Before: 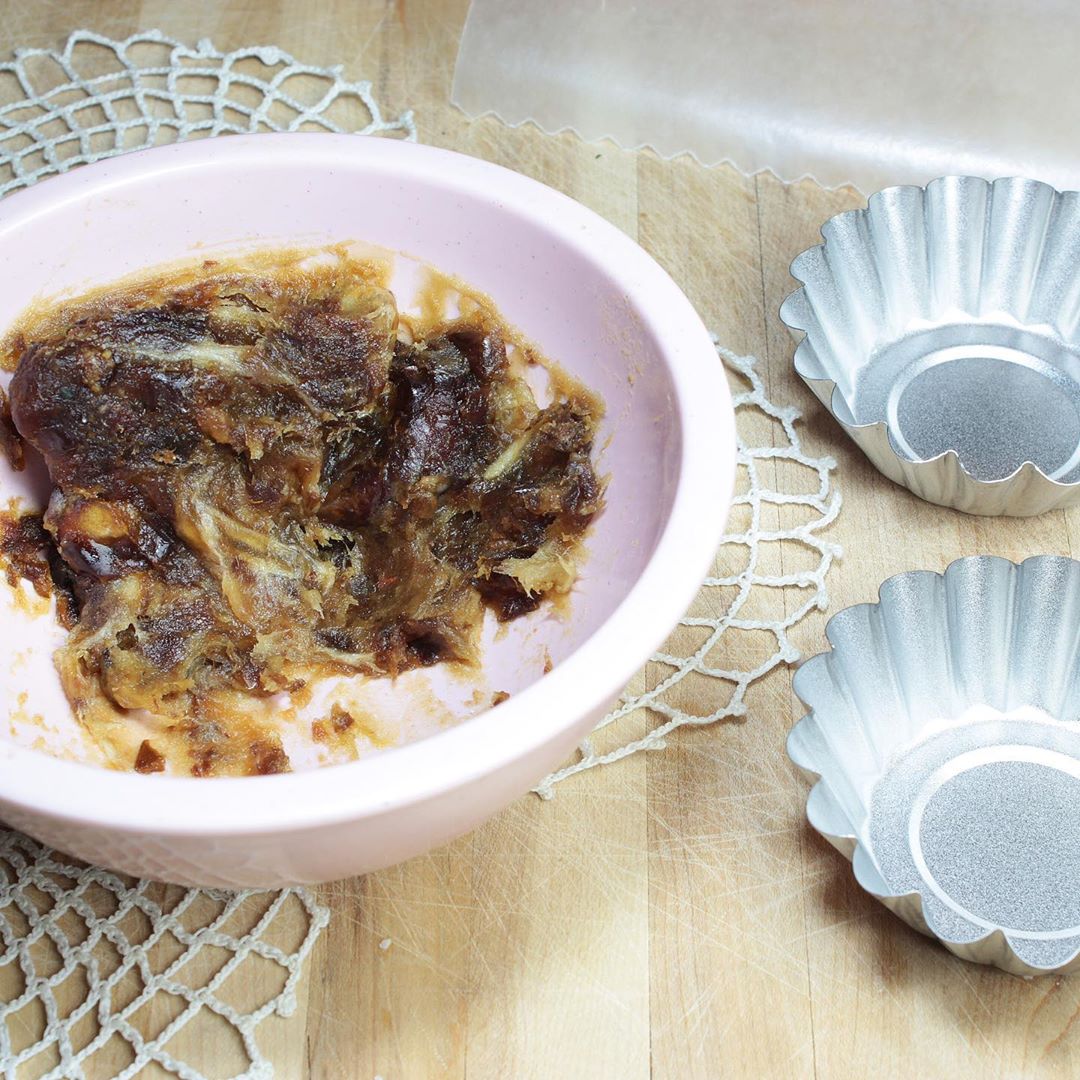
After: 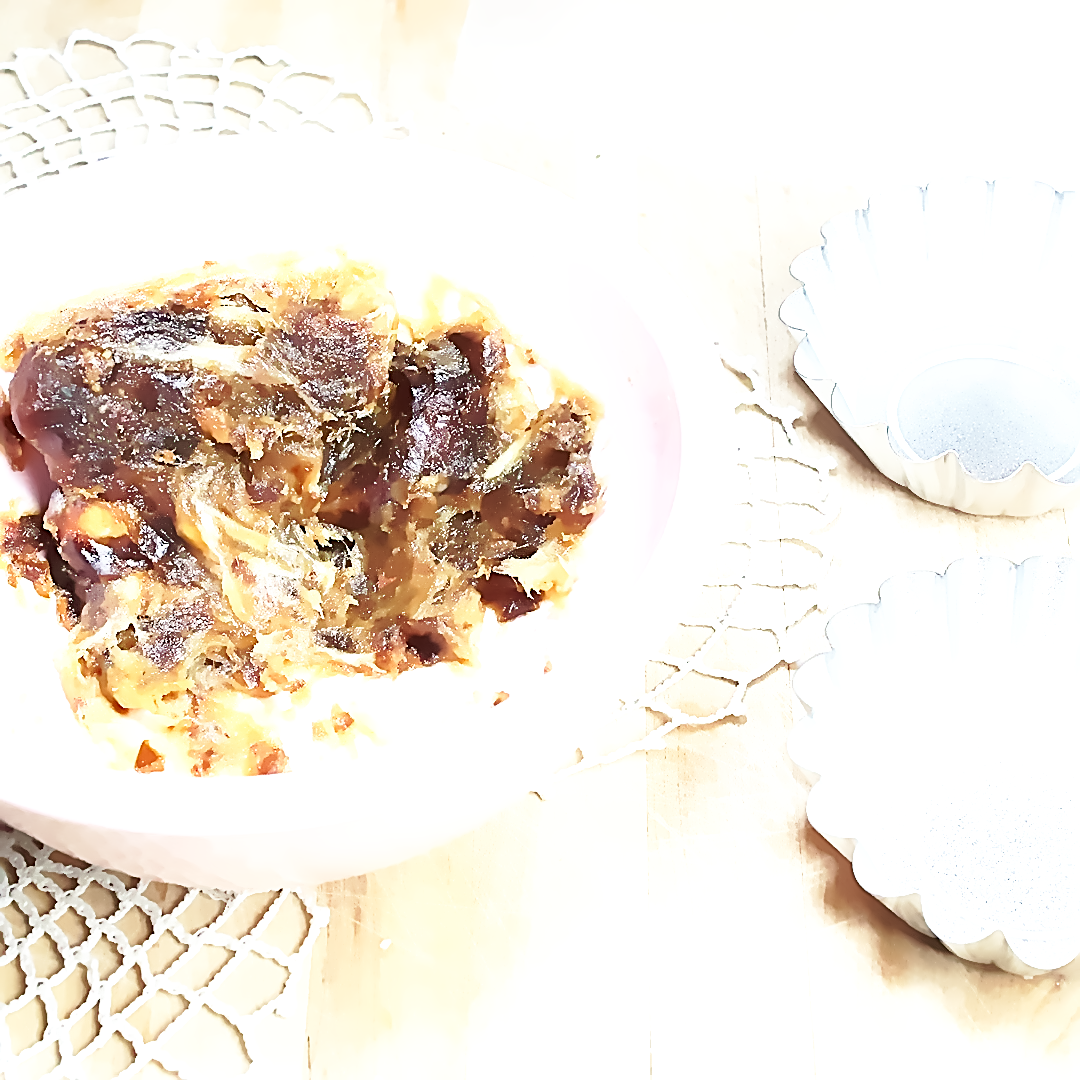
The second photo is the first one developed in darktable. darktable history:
base curve: curves: ch0 [(0, 0) (0.005, 0.002) (0.15, 0.3) (0.4, 0.7) (0.75, 0.95) (1, 1)], preserve colors none
sharpen: amount 1
exposure #1: black level correction 0, exposure 3 EV, compensate highlight preservation false
exposure "1": black level correction 0.001, exposure 1.116 EV, compensate highlight preservation false
denoise (profiled): strength 2, central pixel weight 0, a [-1, 0, 0], y [[0, 0, 0.5 ×5] ×4, [0.5 ×7], [0.5 ×7]], fix various bugs in algorithm false, upgrade profiled transform false, color mode RGB, compensate highlight preservation false | blend: blend mode color, opacity 100%; mask: uniform (no mask)
astrophoto denoise: luma 24%, chroma 95%
